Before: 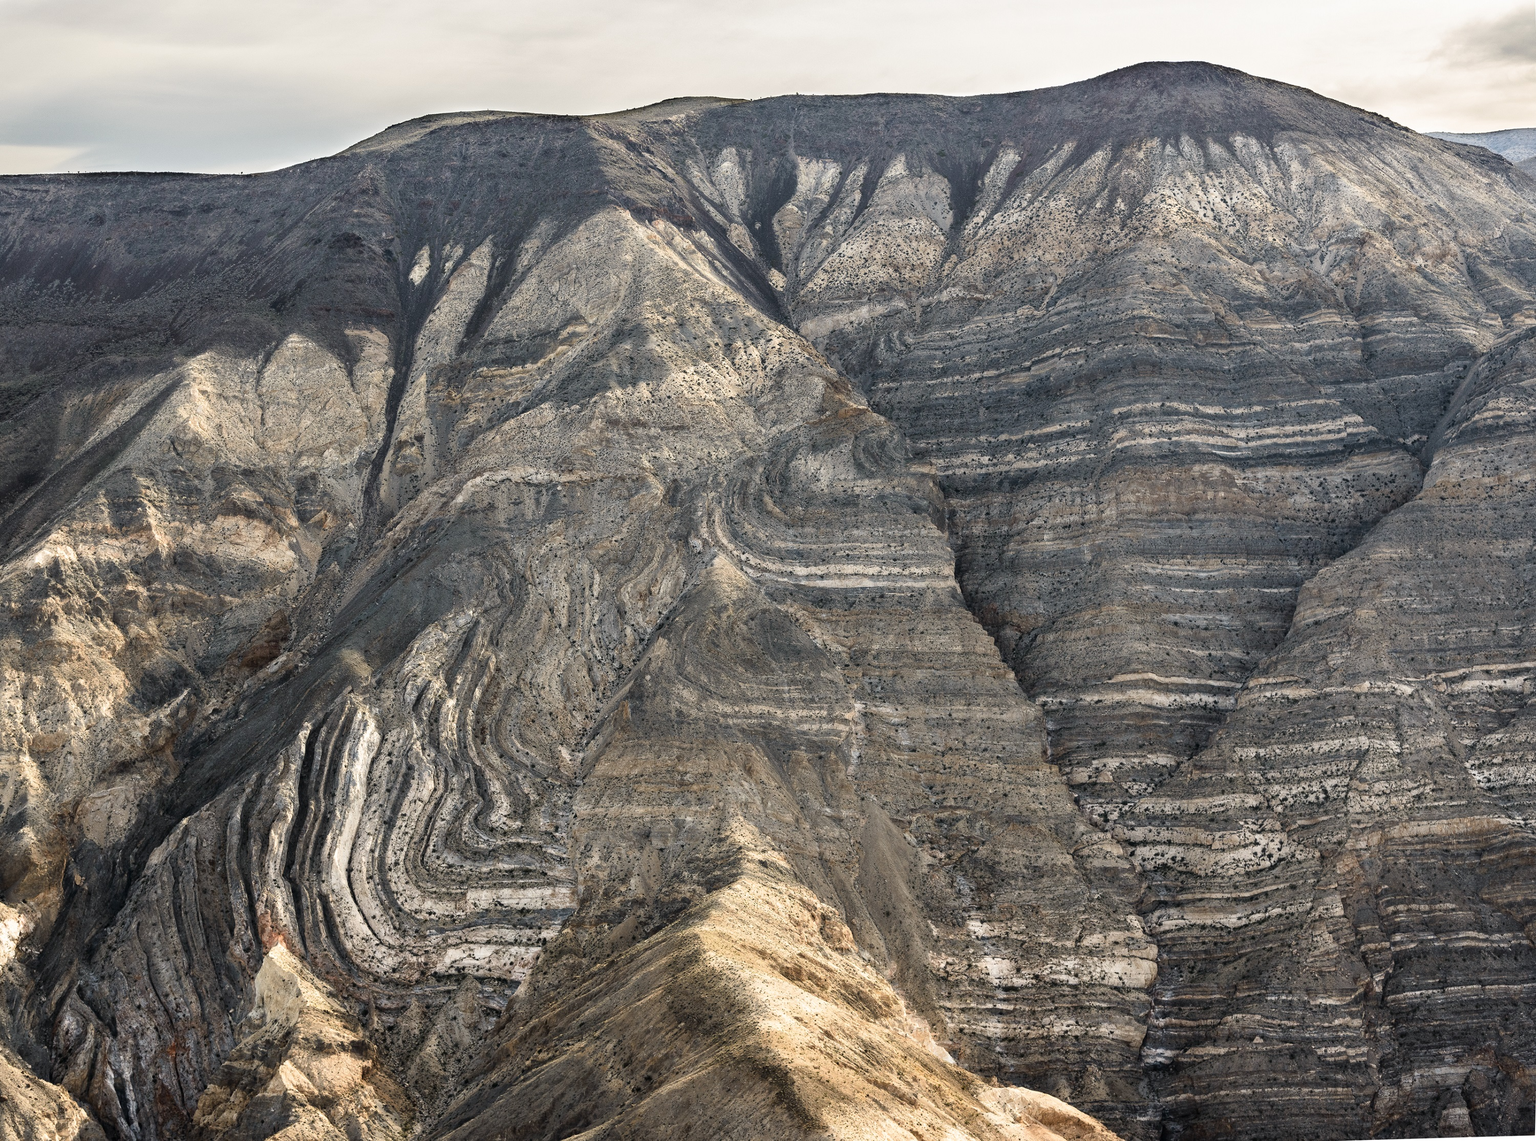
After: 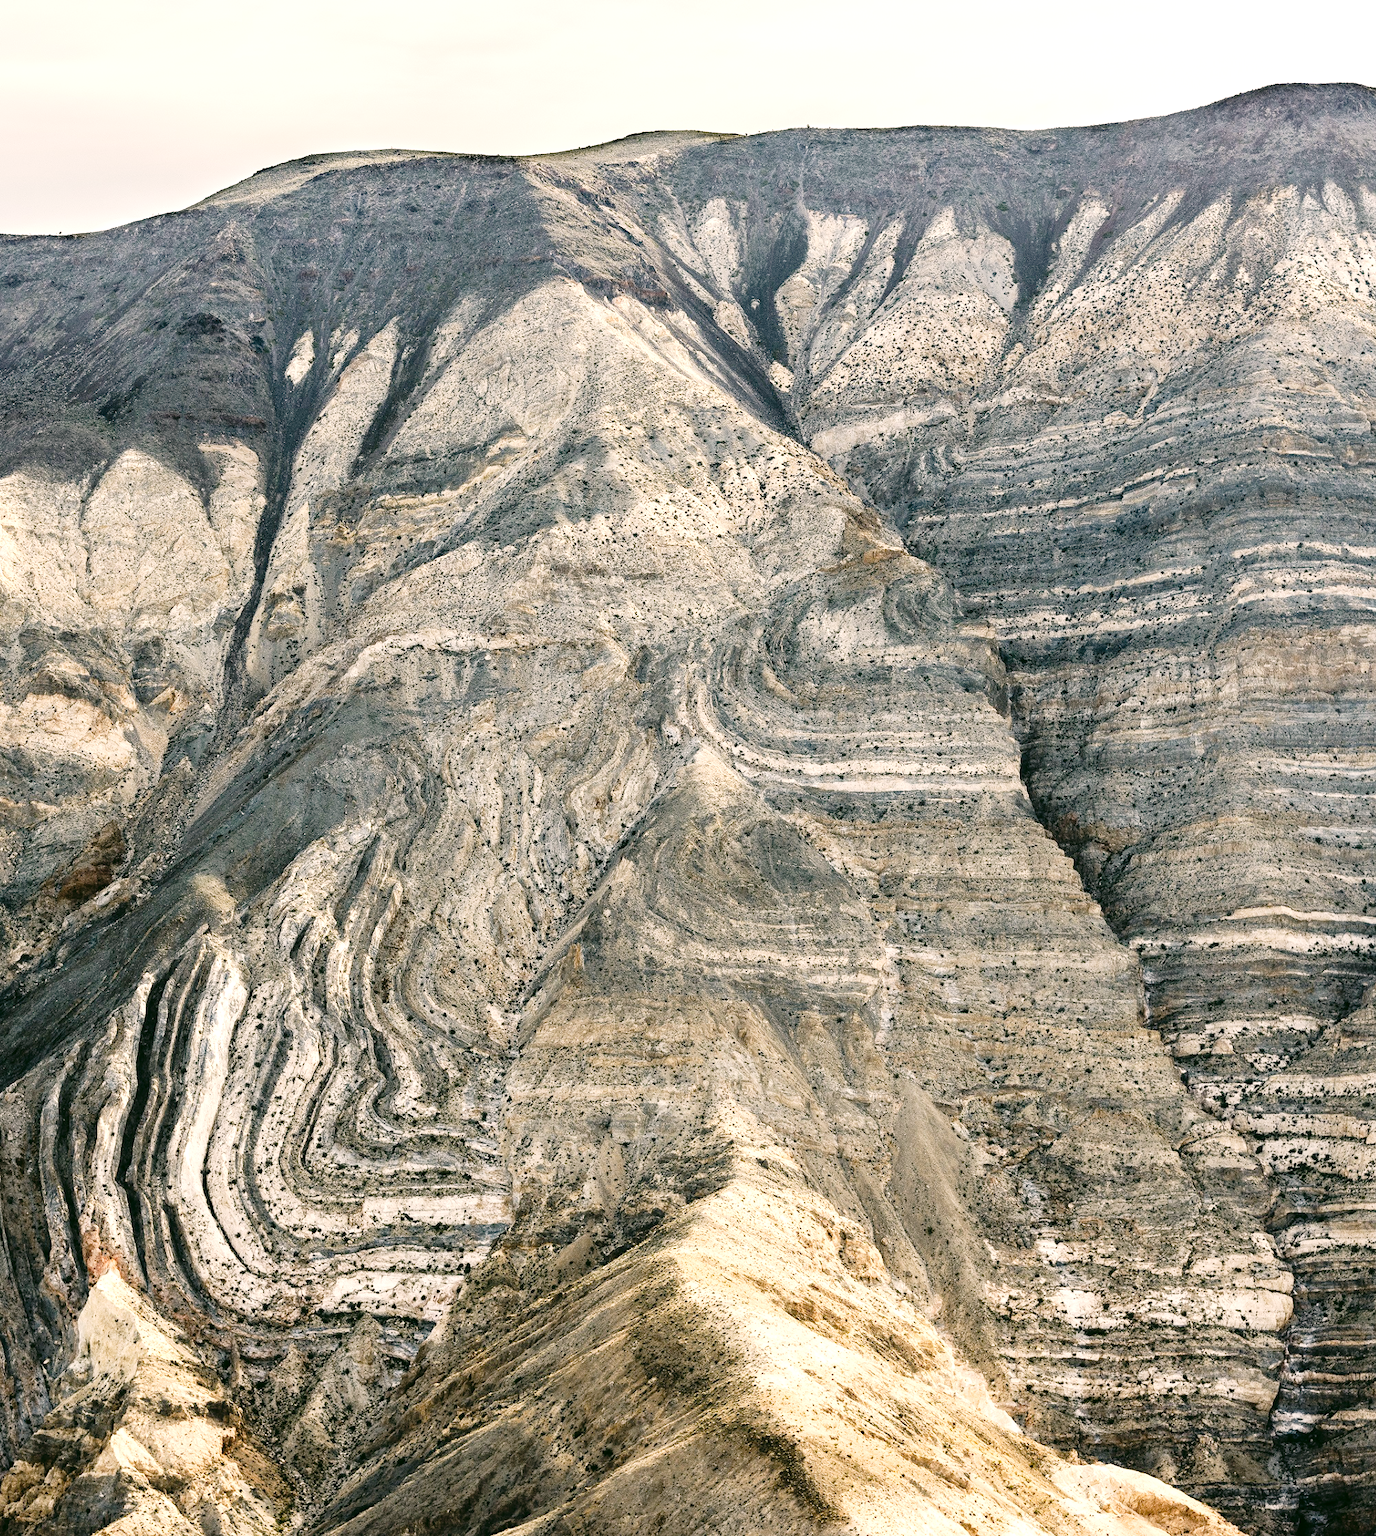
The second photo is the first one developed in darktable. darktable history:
color correction: highlights a* 4.25, highlights b* 4.93, shadows a* -7.76, shadows b* 4.84
tone curve: curves: ch0 [(0, 0.014) (0.17, 0.099) (0.392, 0.438) (0.725, 0.828) (0.872, 0.918) (1, 0.981)]; ch1 [(0, 0) (0.402, 0.36) (0.488, 0.466) (0.5, 0.499) (0.515, 0.515) (0.574, 0.595) (0.619, 0.65) (0.701, 0.725) (1, 1)]; ch2 [(0, 0) (0.432, 0.422) (0.486, 0.49) (0.503, 0.503) (0.523, 0.554) (0.562, 0.606) (0.644, 0.694) (0.717, 0.753) (1, 0.991)], preserve colors none
crop and rotate: left 12.863%, right 20.581%
exposure: exposure 0.6 EV, compensate highlight preservation false
